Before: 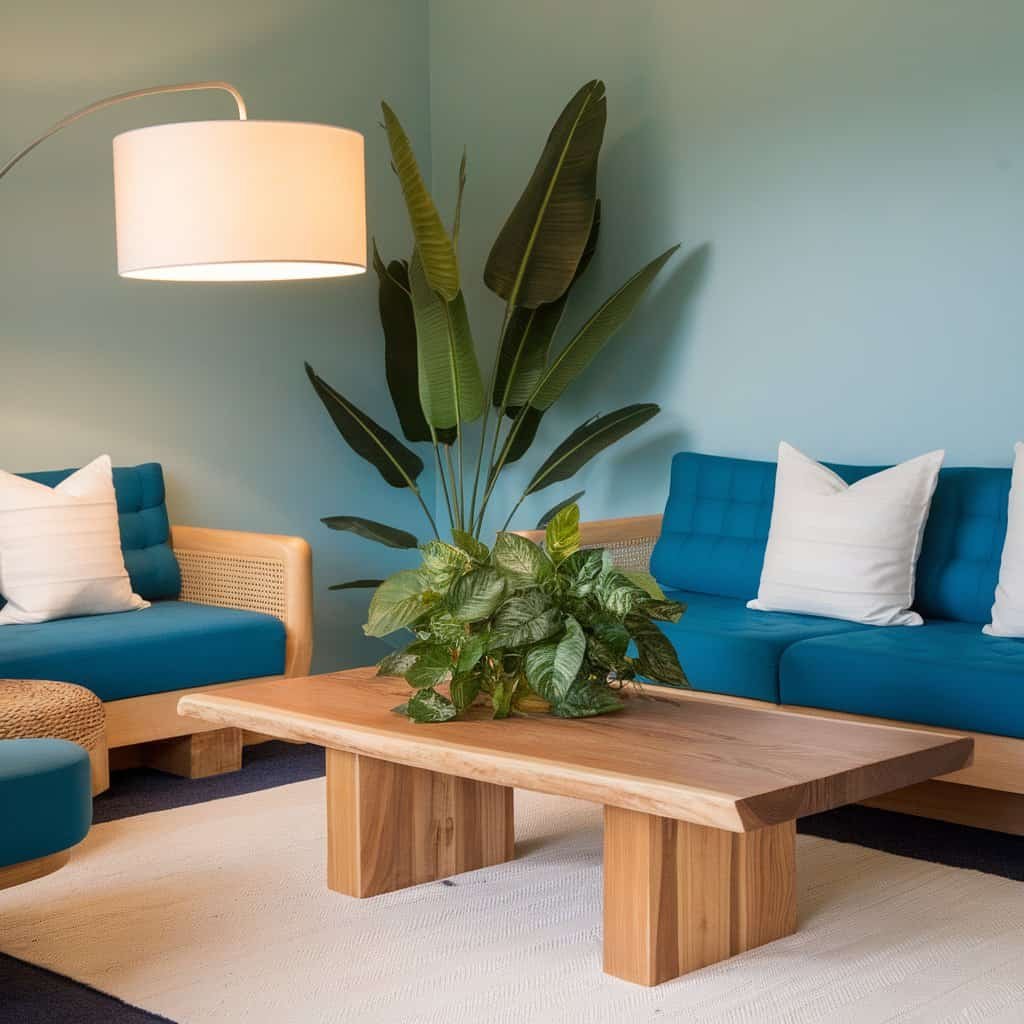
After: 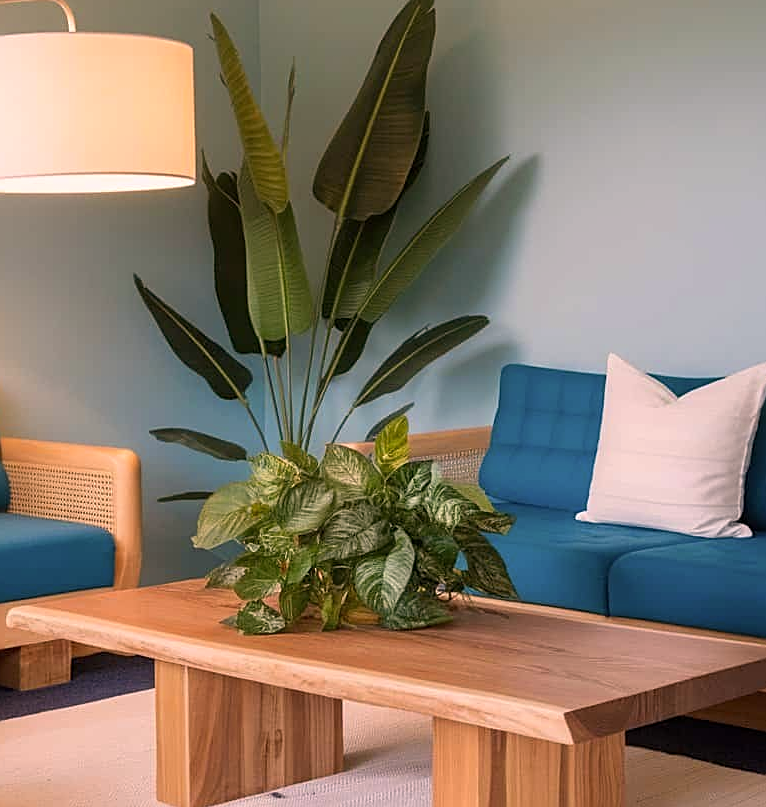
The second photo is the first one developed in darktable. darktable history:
crop: left 16.768%, top 8.653%, right 8.362%, bottom 12.485%
sharpen: on, module defaults
color correction: highlights a* 12.23, highlights b* 5.41
